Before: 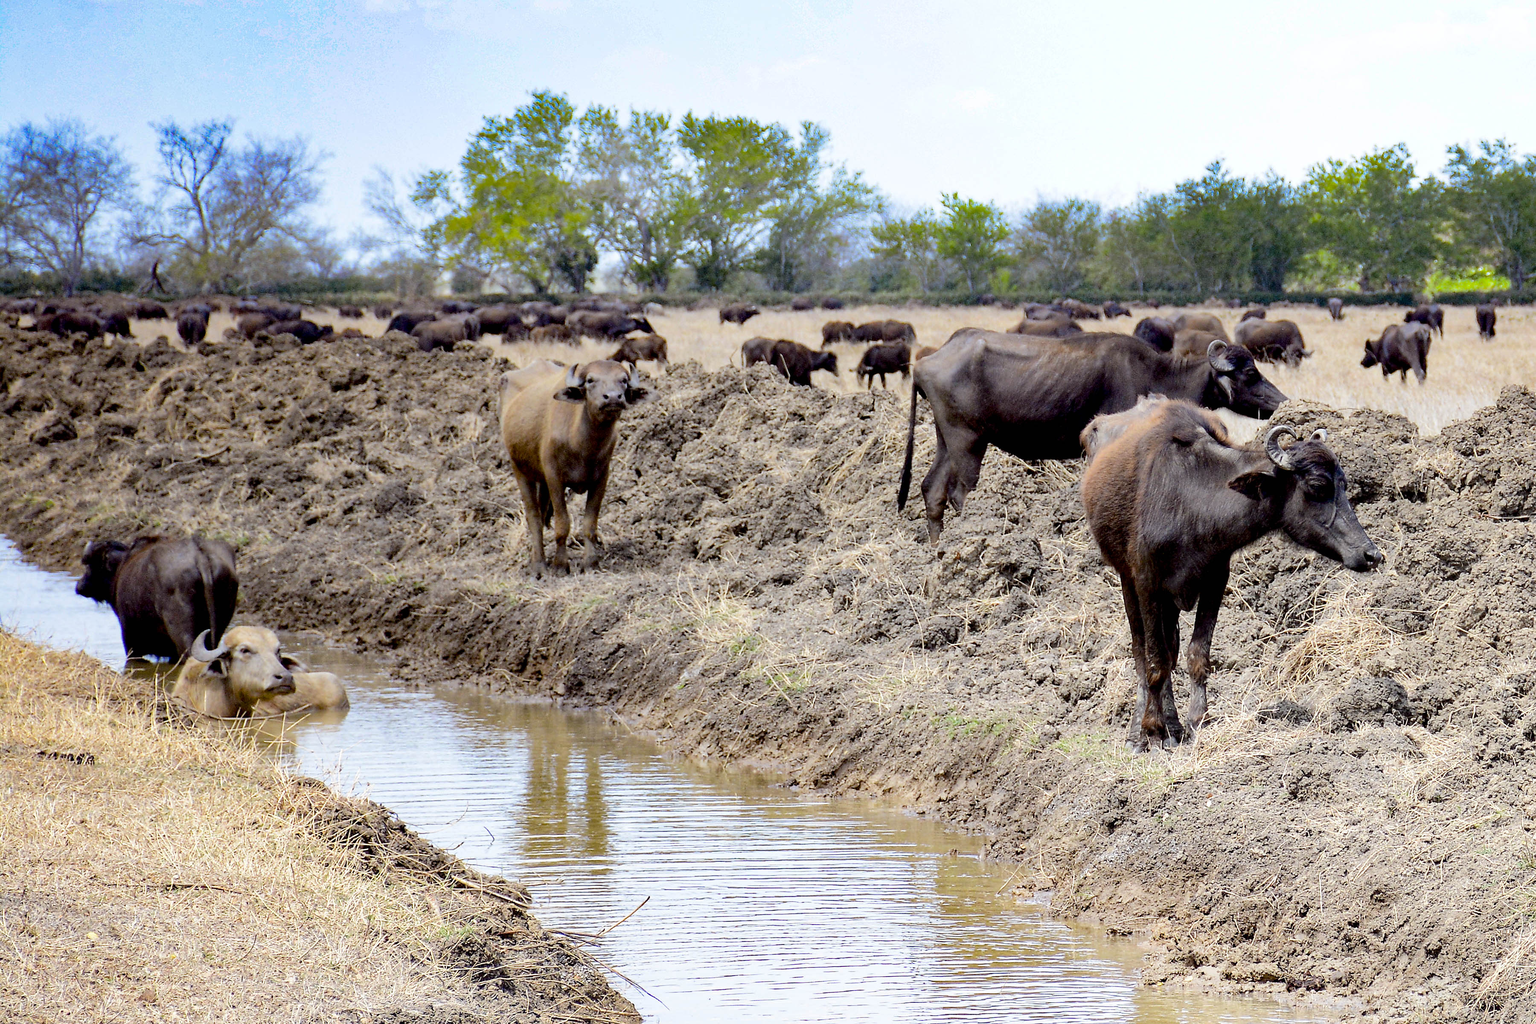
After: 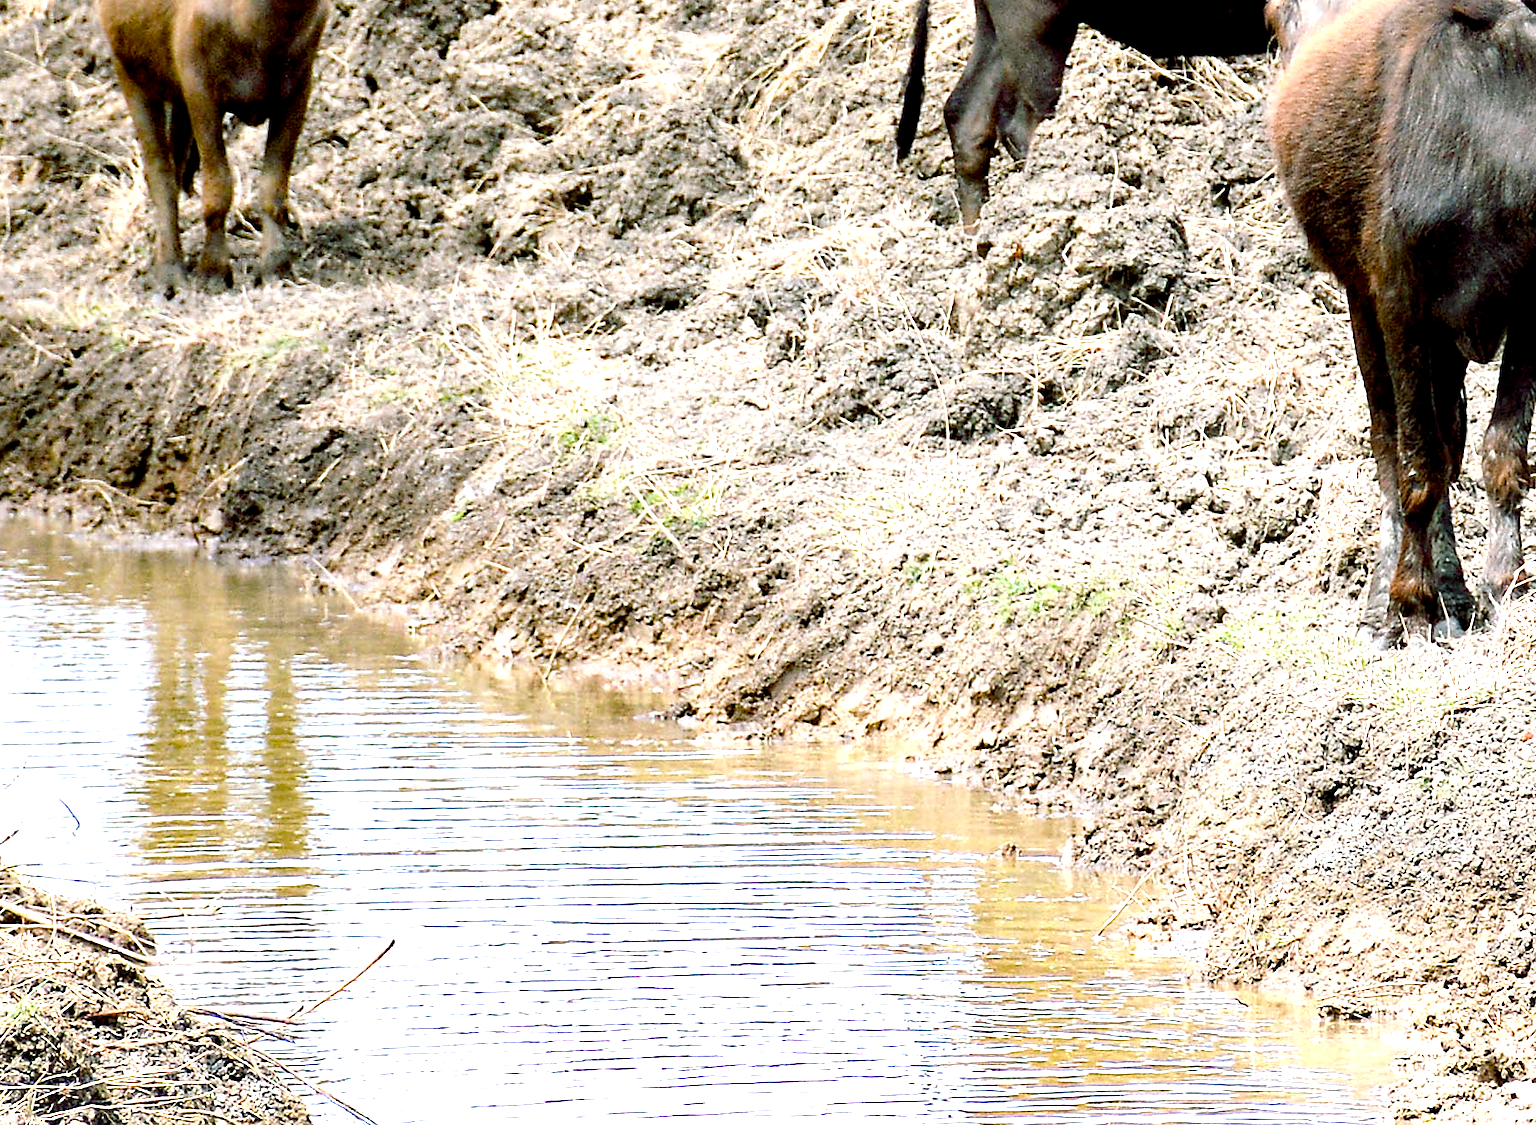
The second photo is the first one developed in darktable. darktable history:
crop: left 29.638%, top 42.182%, right 20.93%, bottom 3.479%
color balance rgb: shadows lift › chroma 11.38%, shadows lift › hue 132.49°, perceptual saturation grading › global saturation 0.166%, perceptual saturation grading › highlights -32.361%, perceptual saturation grading › mid-tones 5.299%, perceptual saturation grading › shadows 17.966%, perceptual brilliance grading › global brilliance 29.411%
